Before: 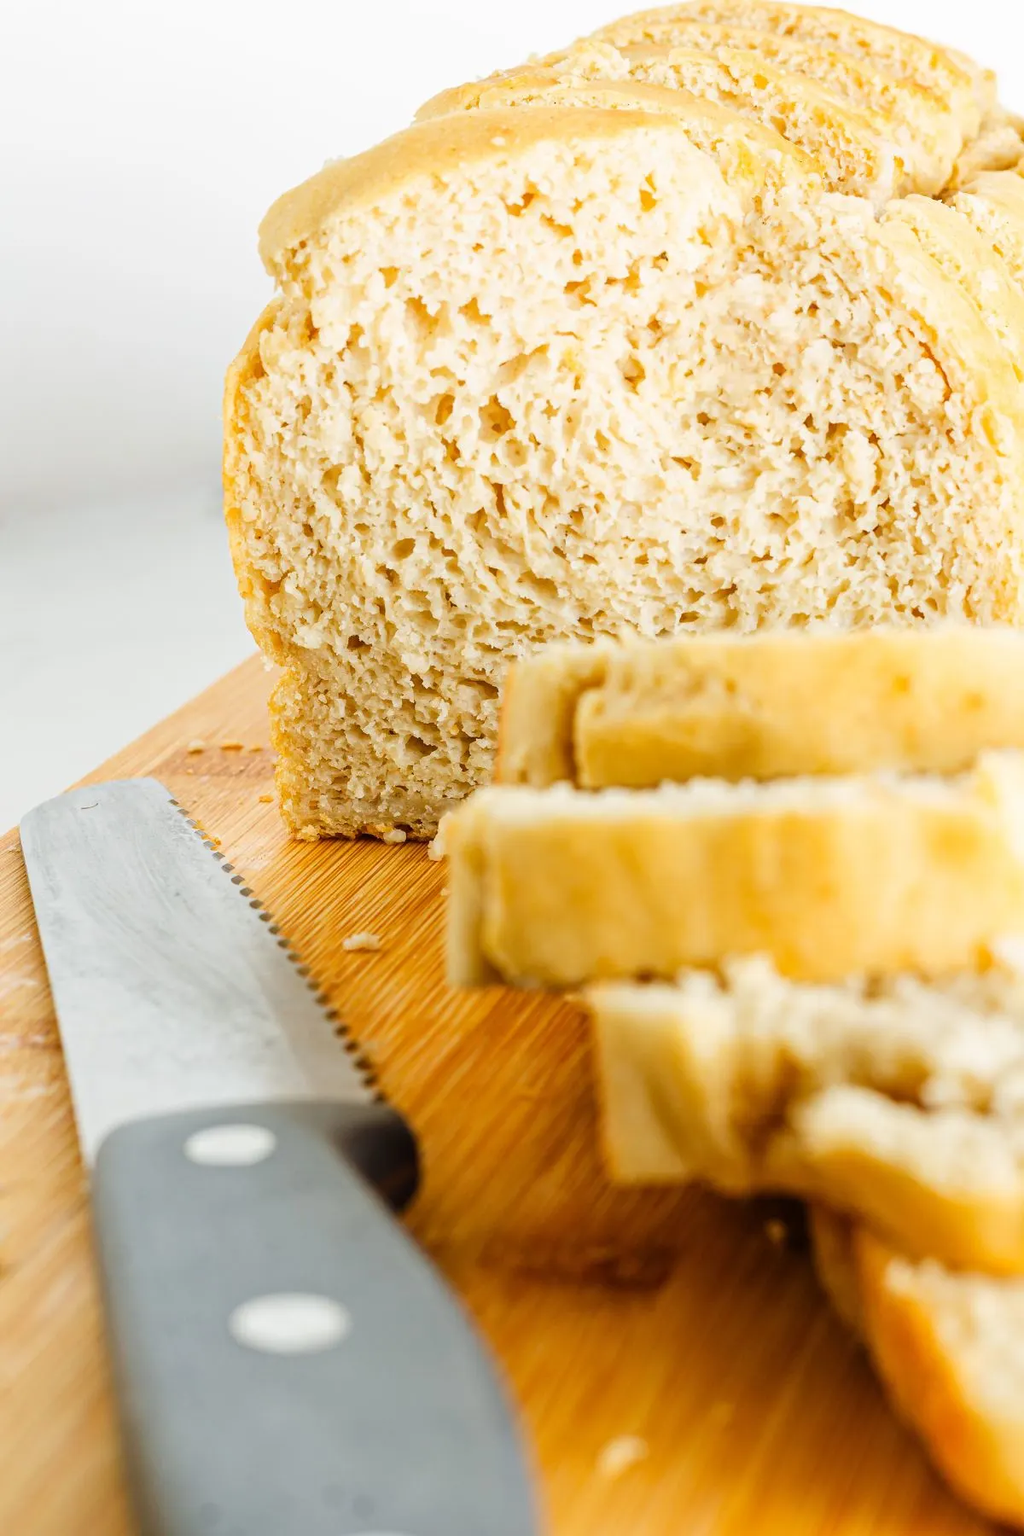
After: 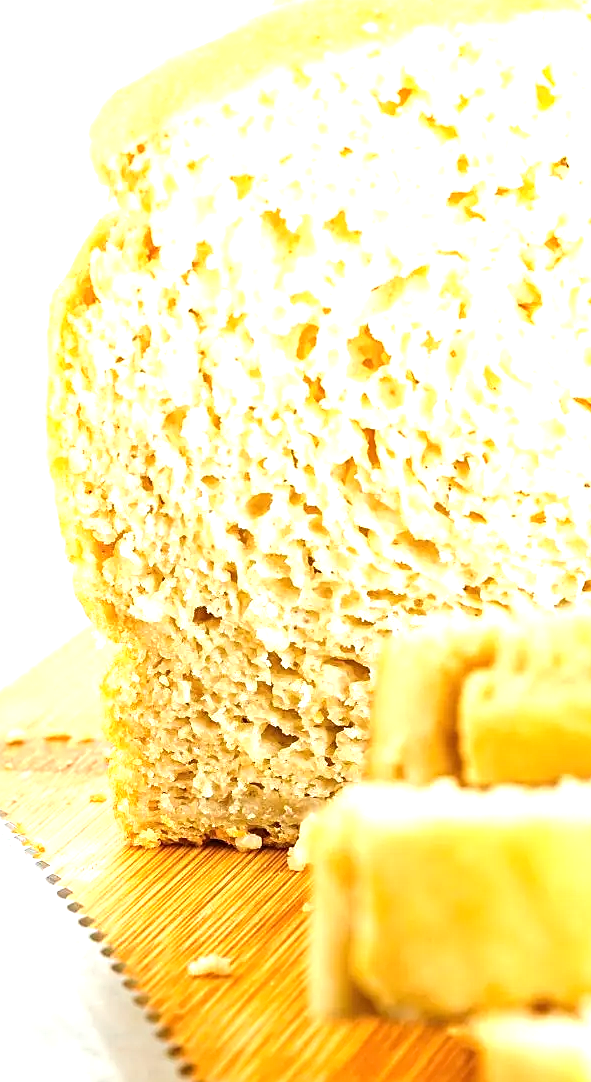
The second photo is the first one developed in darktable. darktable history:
exposure: black level correction 0, exposure 1 EV, compensate exposure bias true, compensate highlight preservation false
sharpen: on, module defaults
crop: left 17.835%, top 7.675%, right 32.881%, bottom 32.213%
